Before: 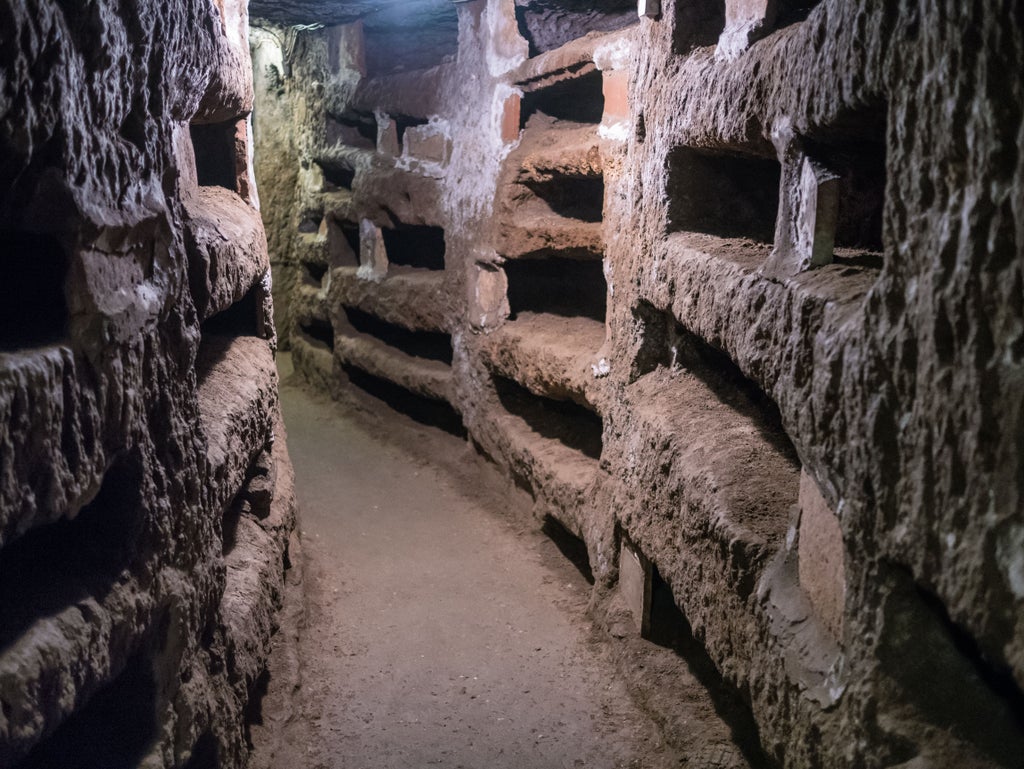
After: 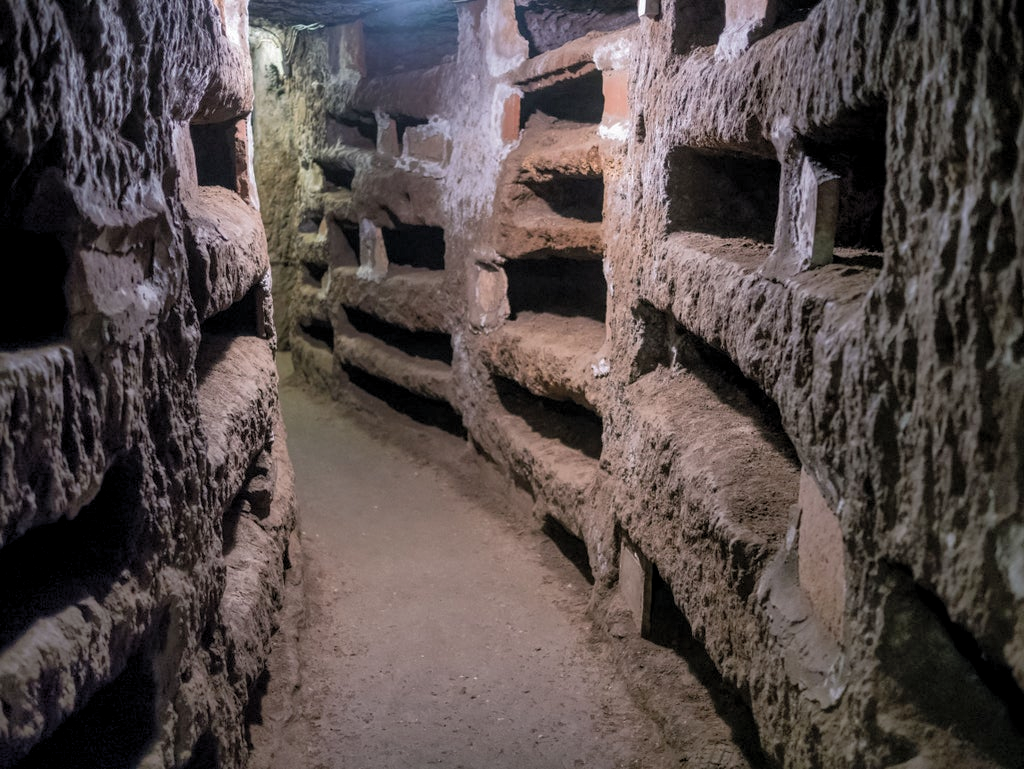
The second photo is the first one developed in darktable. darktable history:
shadows and highlights: on, module defaults
levels: mode automatic, black 3.76%, levels [0.062, 0.494, 0.925]
